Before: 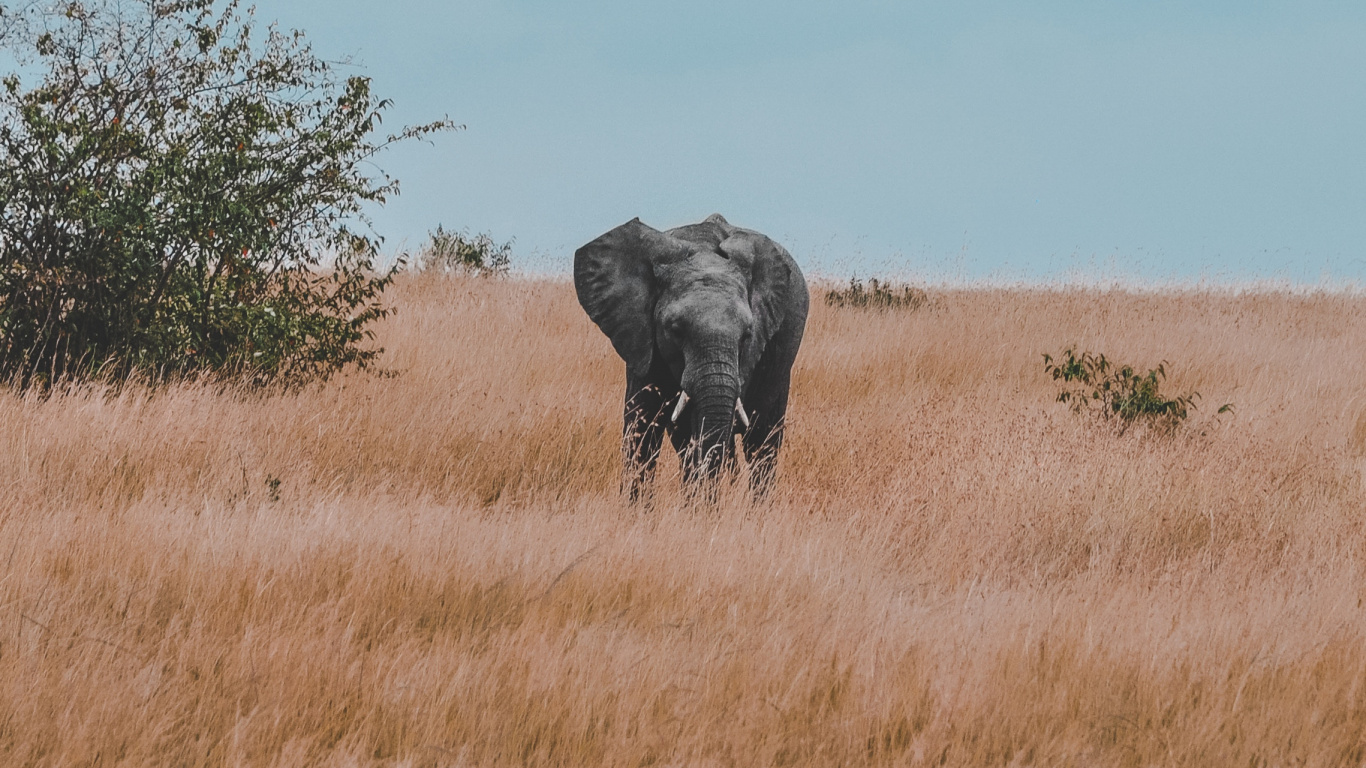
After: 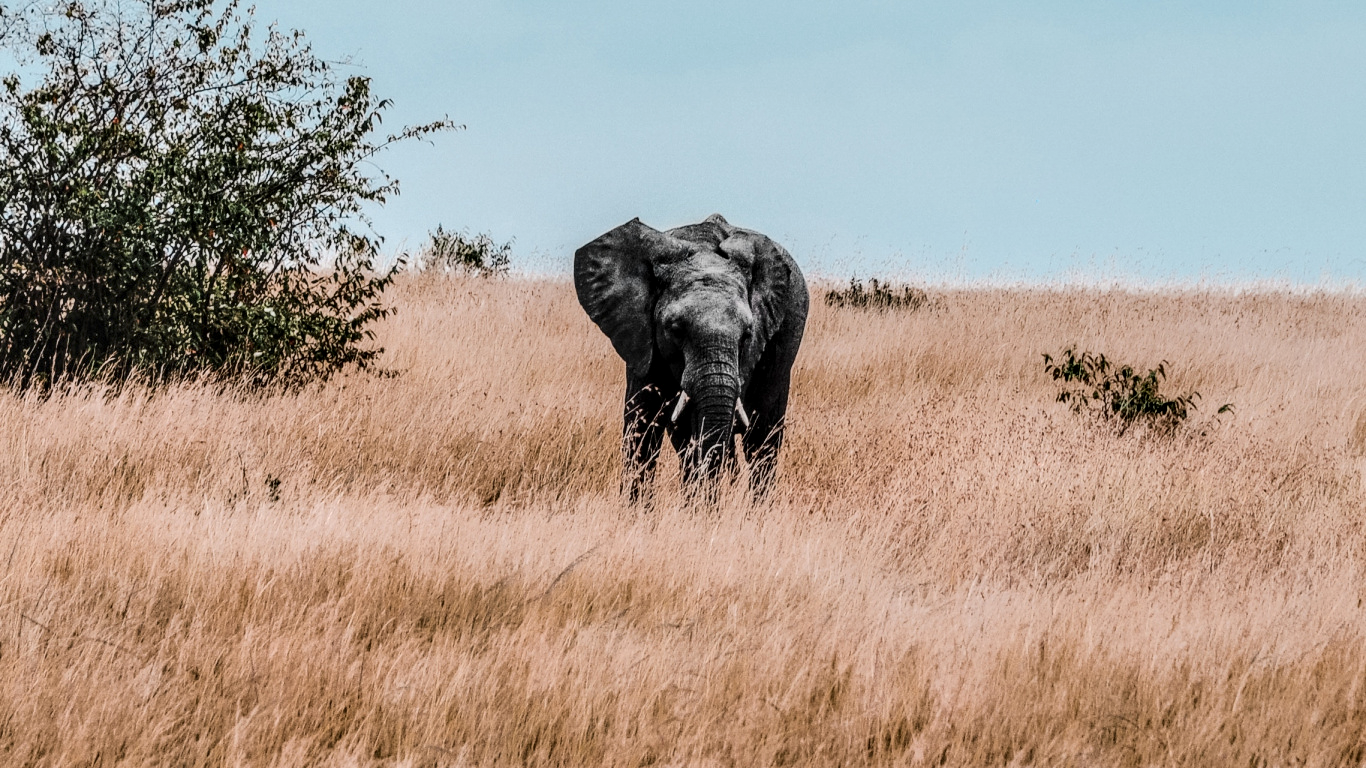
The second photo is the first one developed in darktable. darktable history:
tone curve: curves: ch0 [(0, 0) (0.003, 0.018) (0.011, 0.021) (0.025, 0.028) (0.044, 0.039) (0.069, 0.05) (0.1, 0.06) (0.136, 0.081) (0.177, 0.117) (0.224, 0.161) (0.277, 0.226) (0.335, 0.315) (0.399, 0.421) (0.468, 0.53) (0.543, 0.627) (0.623, 0.726) (0.709, 0.789) (0.801, 0.859) (0.898, 0.924) (1, 1)], color space Lab, independent channels, preserve colors none
local contrast: highlights 60%, shadows 61%, detail 160%
